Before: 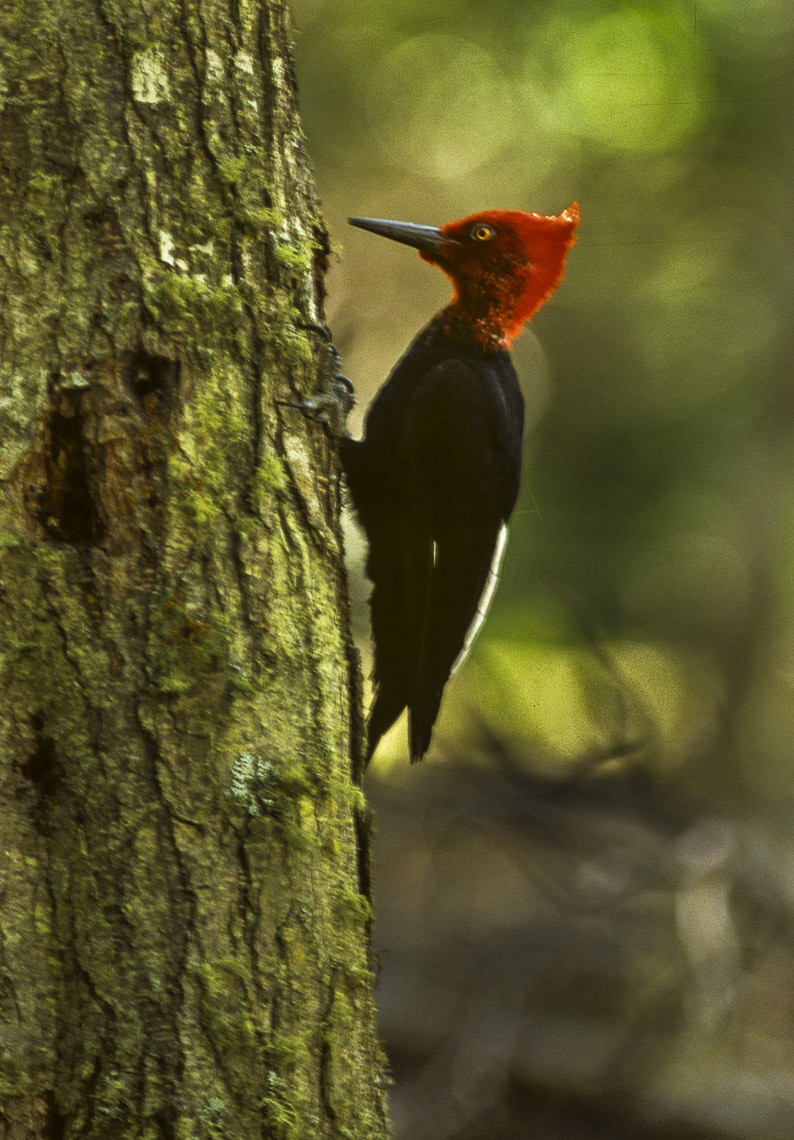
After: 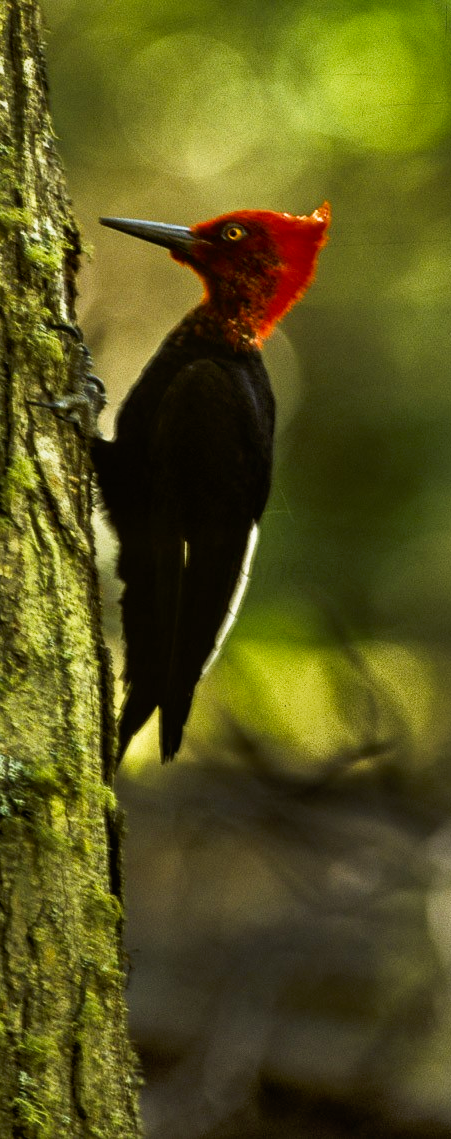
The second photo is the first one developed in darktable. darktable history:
crop: left 31.445%, top 0.015%, right 11.701%
tone curve: curves: ch0 [(0, 0) (0.118, 0.034) (0.182, 0.124) (0.265, 0.214) (0.504, 0.508) (0.783, 0.825) (1, 1)], preserve colors none
